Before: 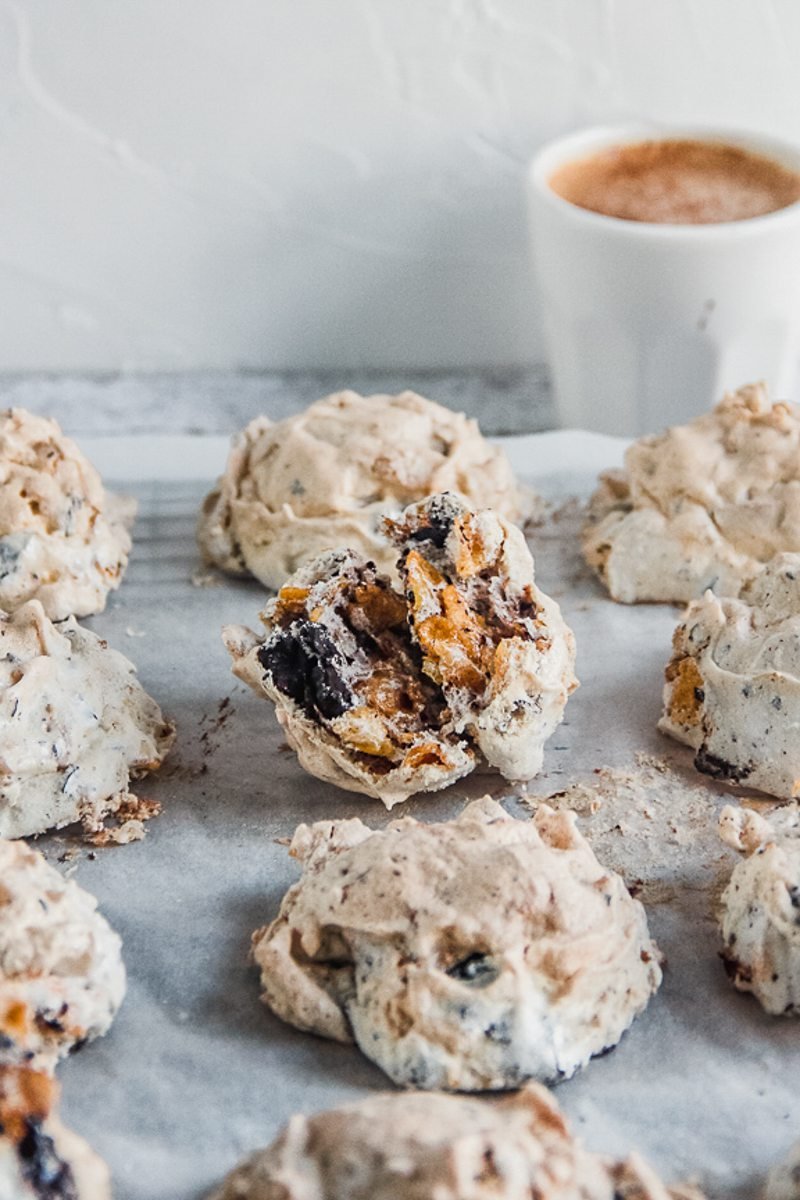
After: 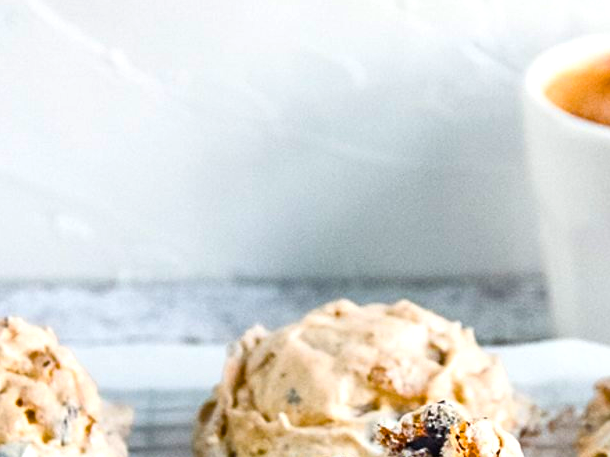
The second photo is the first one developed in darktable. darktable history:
color balance rgb: linear chroma grading › global chroma 9%, perceptual saturation grading › global saturation 36%, perceptual saturation grading › shadows 35%, perceptual brilliance grading › global brilliance 15%, perceptual brilliance grading › shadows -35%, global vibrance 15%
levels: levels [0, 0.478, 1]
crop: left 0.579%, top 7.627%, right 23.167%, bottom 54.275%
